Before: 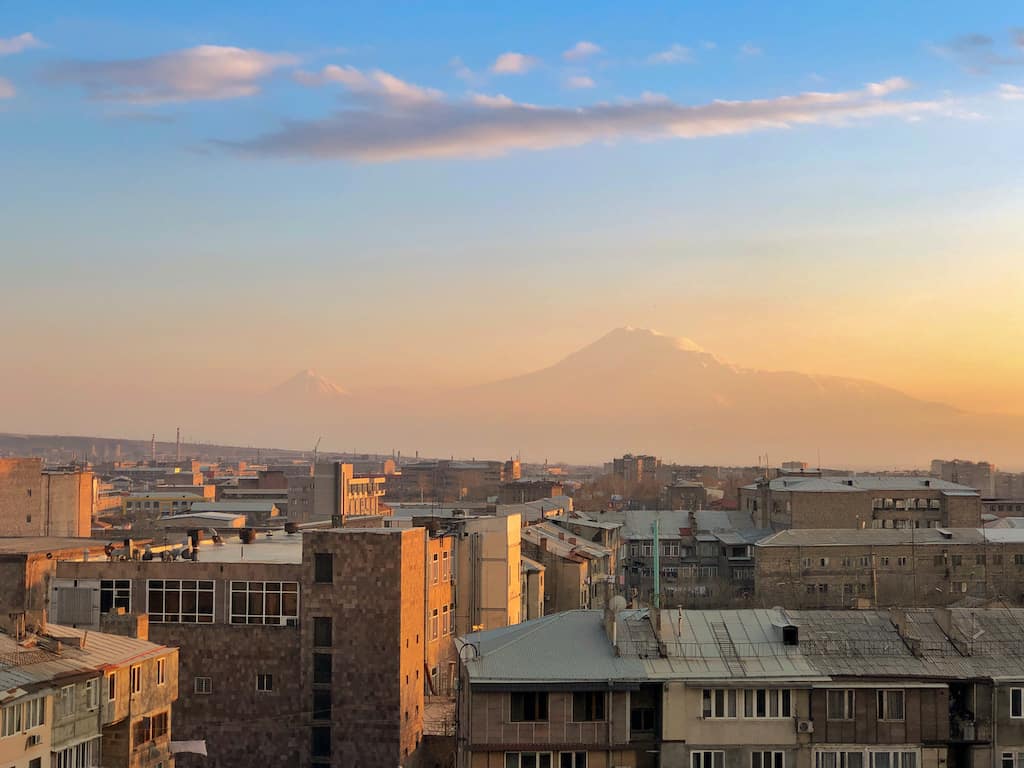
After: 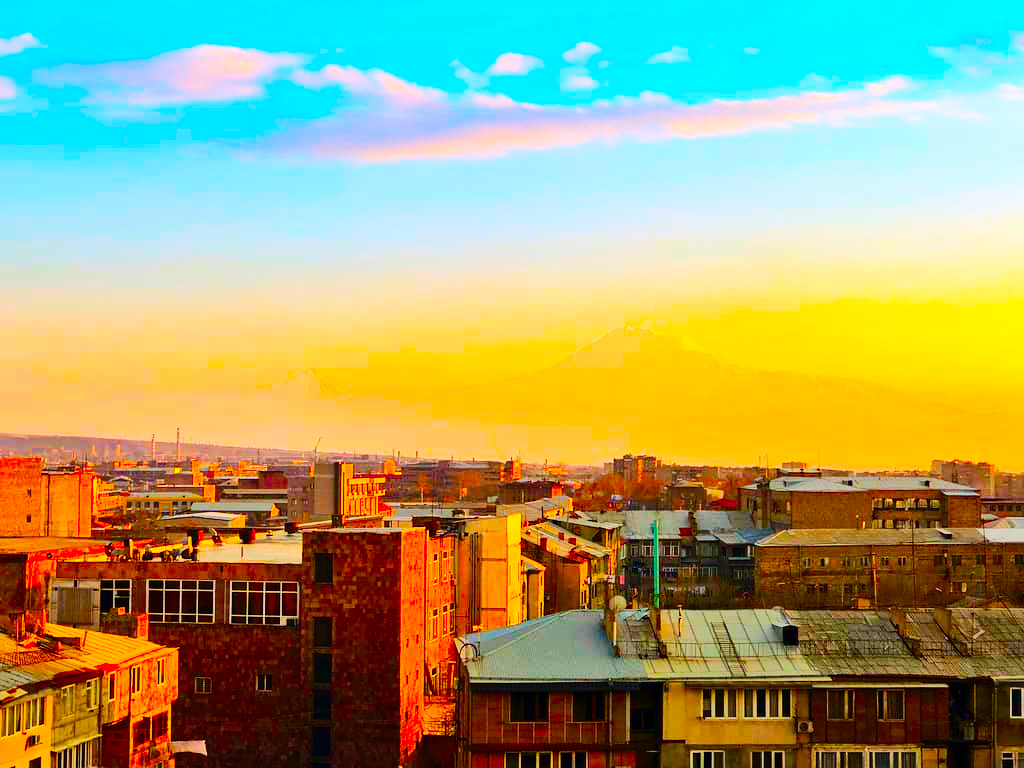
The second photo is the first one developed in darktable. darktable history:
base curve: curves: ch0 [(0, 0) (0.036, 0.025) (0.121, 0.166) (0.206, 0.329) (0.605, 0.79) (1, 1)], preserve colors none
exposure: compensate highlight preservation false
contrast brightness saturation: contrast 0.26, brightness 0.02, saturation 0.87
color balance: input saturation 134.34%, contrast -10.04%, contrast fulcrum 19.67%, output saturation 133.51%
